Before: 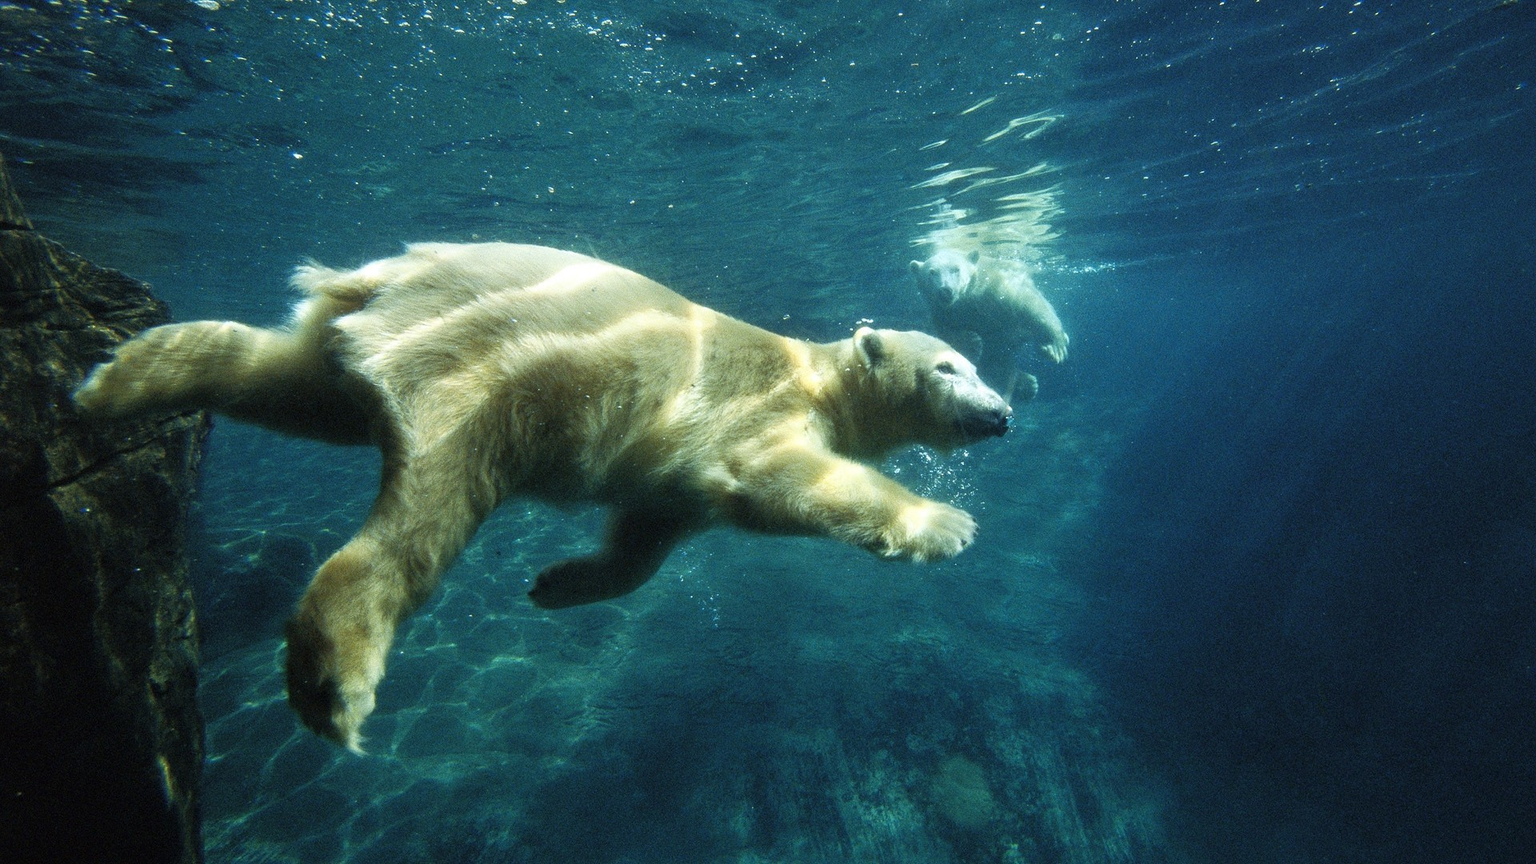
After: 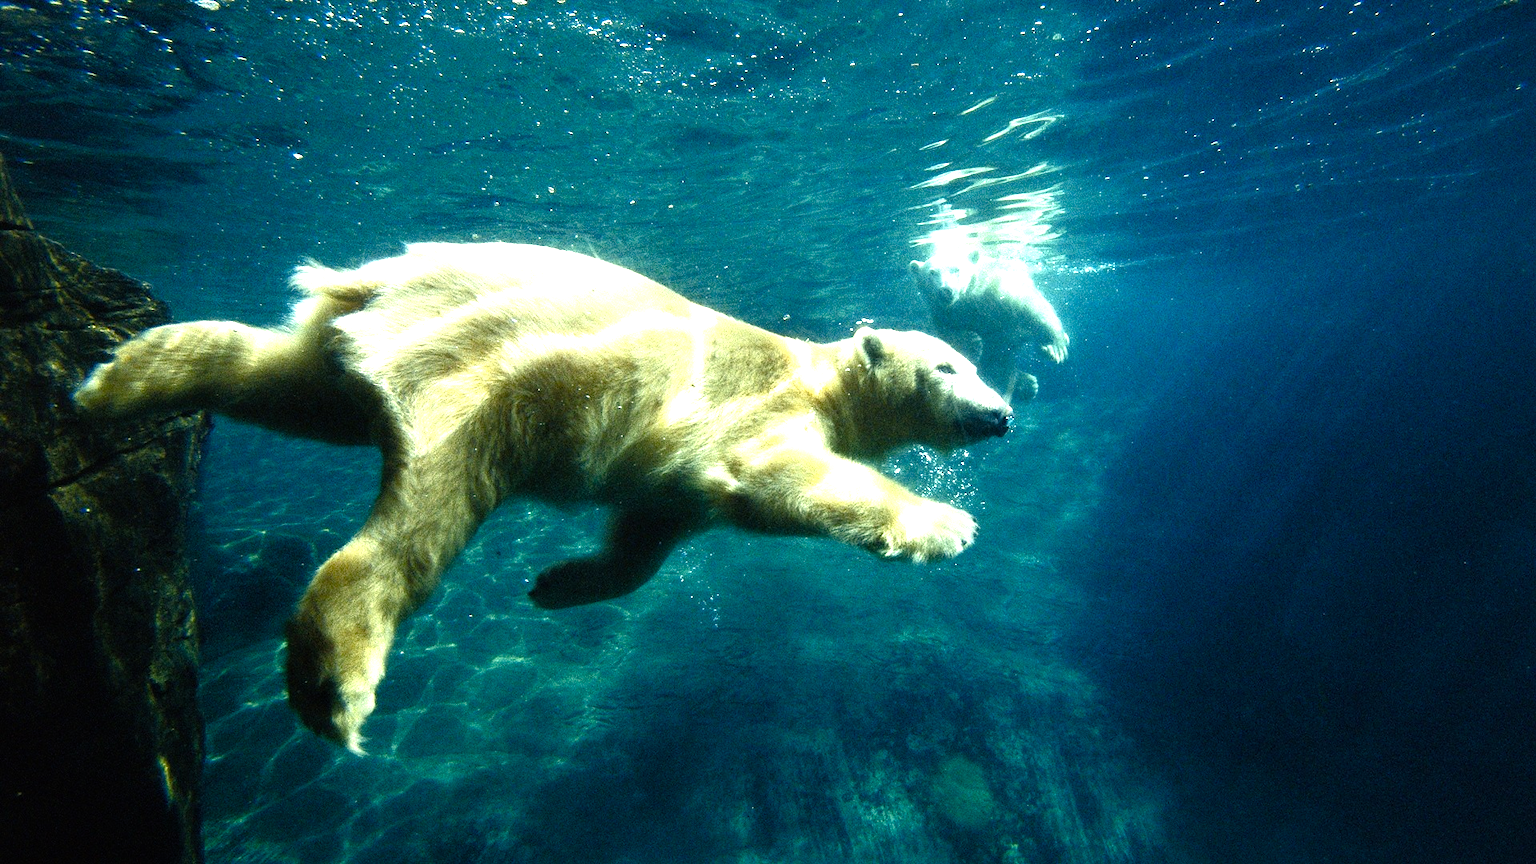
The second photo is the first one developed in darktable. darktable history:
color balance rgb: power › luminance -14.804%, highlights gain › chroma 3.065%, highlights gain › hue 71.65°, perceptual saturation grading › global saturation 20%, perceptual saturation grading › highlights -25.441%, perceptual saturation grading › shadows 49.673%, perceptual brilliance grading › highlights 2.475%, global vibrance 20%
exposure: black level correction 0, exposure 0.7 EV, compensate highlight preservation false
tone equalizer: -8 EV -0.438 EV, -7 EV -0.412 EV, -6 EV -0.359 EV, -5 EV -0.194 EV, -3 EV 0.203 EV, -2 EV 0.32 EV, -1 EV 0.408 EV, +0 EV 0.432 EV, smoothing diameter 2.14%, edges refinement/feathering 22.67, mask exposure compensation -1.57 EV, filter diffusion 5
